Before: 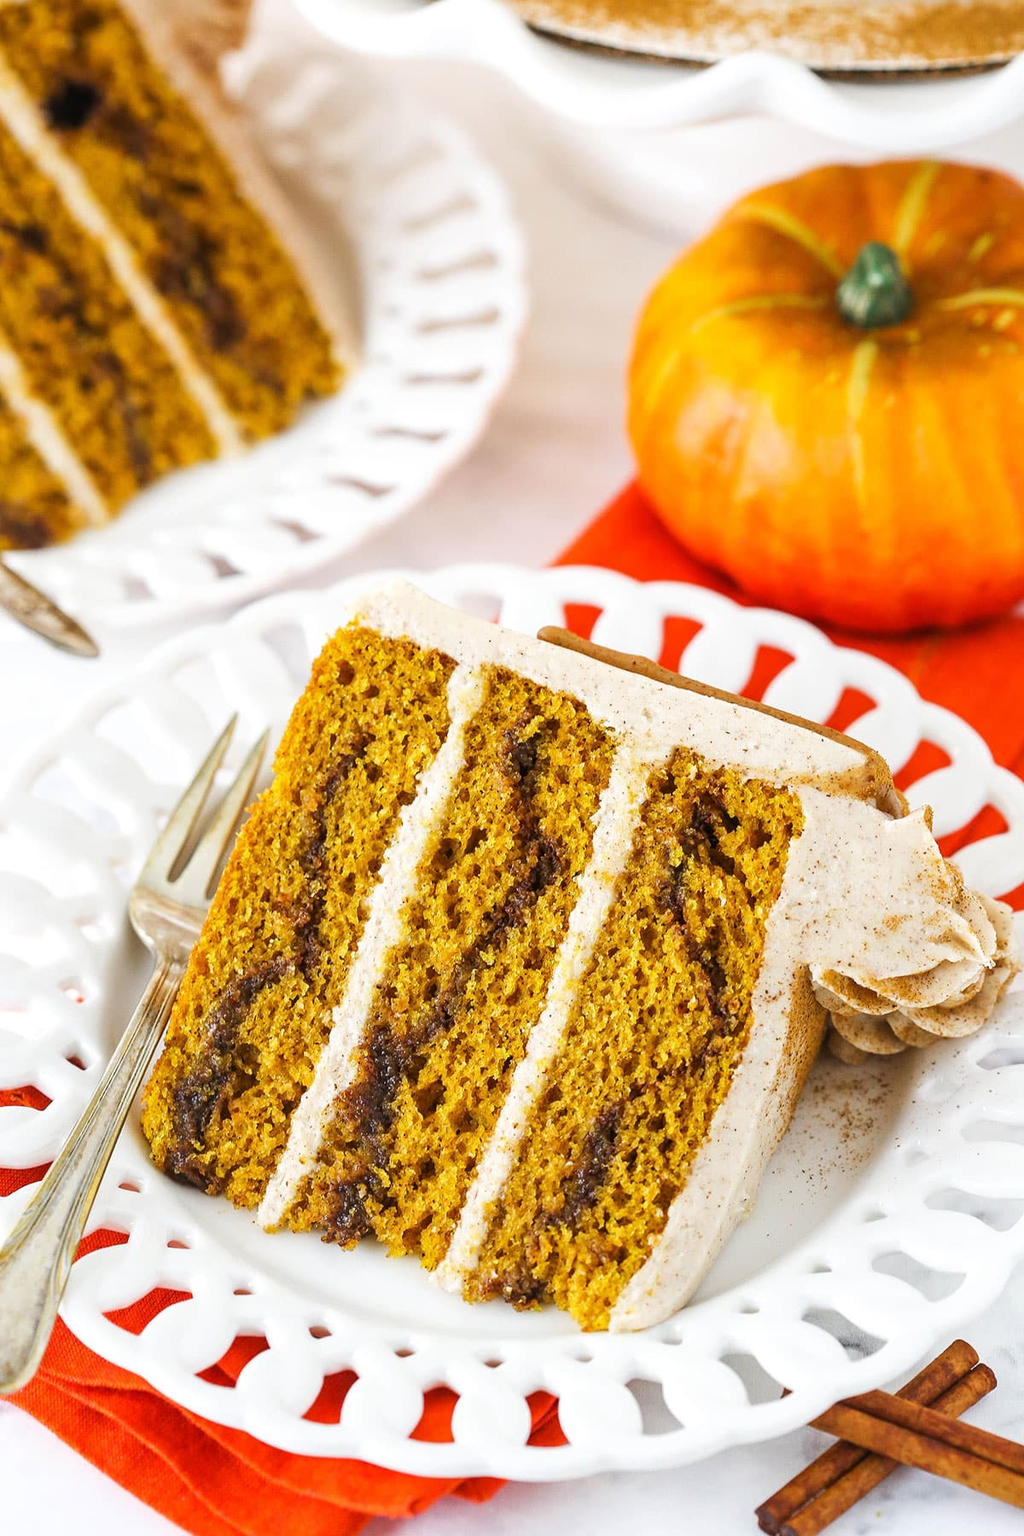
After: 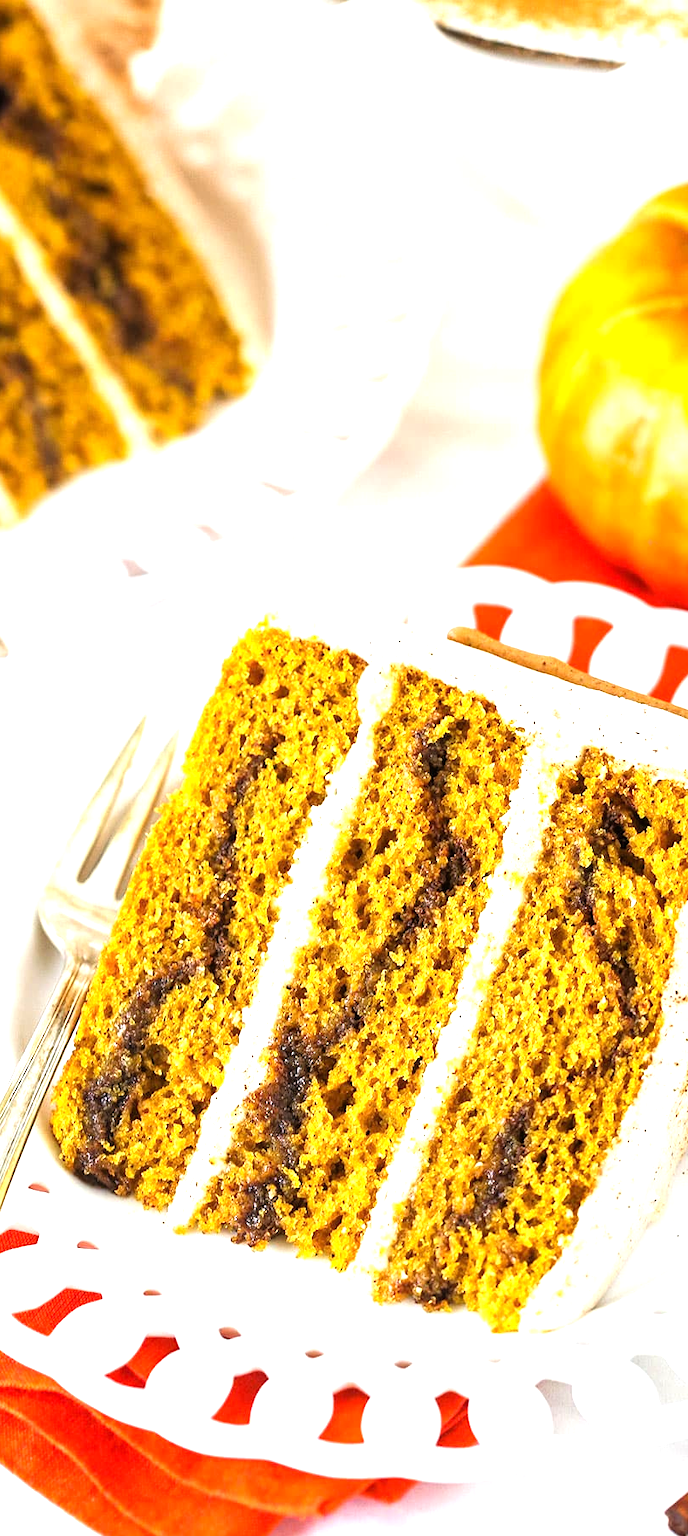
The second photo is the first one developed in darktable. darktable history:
tone equalizer: -8 EV -0.738 EV, -7 EV -0.699 EV, -6 EV -0.604 EV, -5 EV -0.412 EV, -3 EV 0.384 EV, -2 EV 0.6 EV, -1 EV 0.681 EV, +0 EV 0.749 EV
levels: black 0.07%, levels [0, 0.474, 0.947]
crop and rotate: left 8.873%, right 23.961%
